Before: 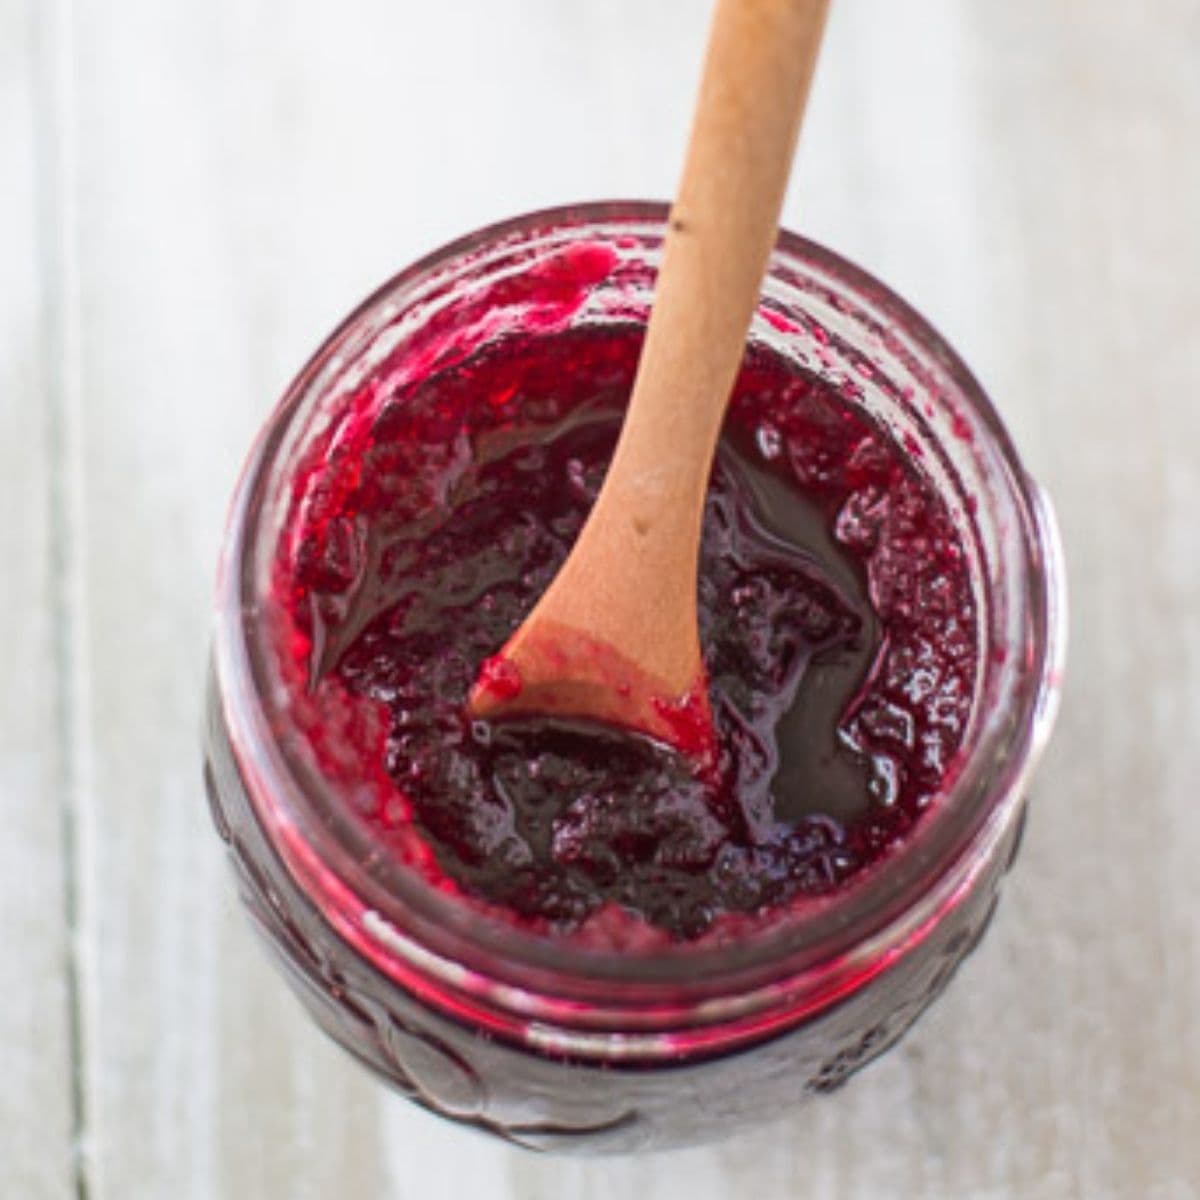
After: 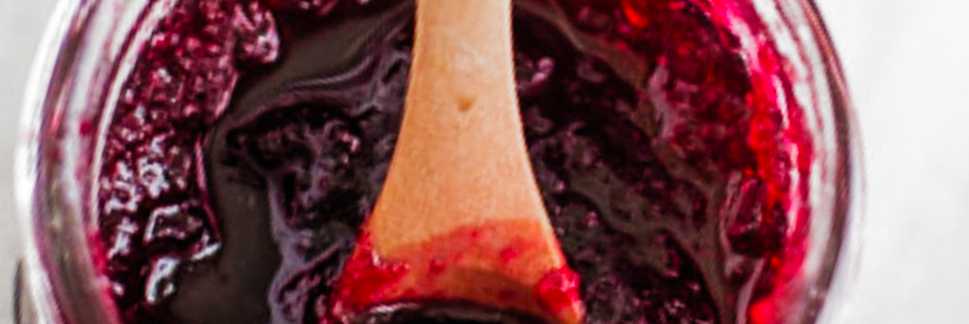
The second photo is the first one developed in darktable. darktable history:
filmic rgb: black relative exposure -6.43 EV, white relative exposure 2.43 EV, threshold 3 EV, hardness 5.27, latitude 0.1%, contrast 1.425, highlights saturation mix 2%, preserve chrominance no, color science v5 (2021), contrast in shadows safe, contrast in highlights safe, enable highlight reconstruction true
crop and rotate: angle 16.12°, top 30.835%, bottom 35.653%
